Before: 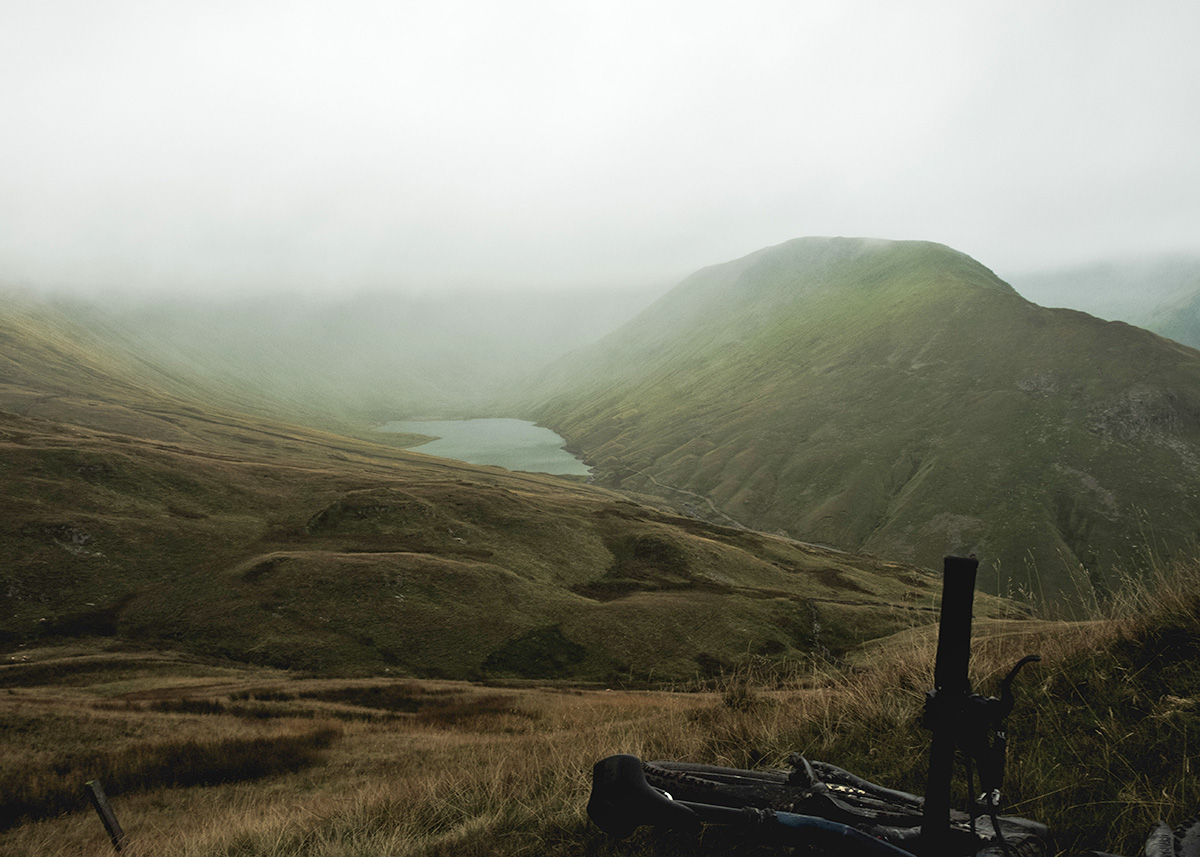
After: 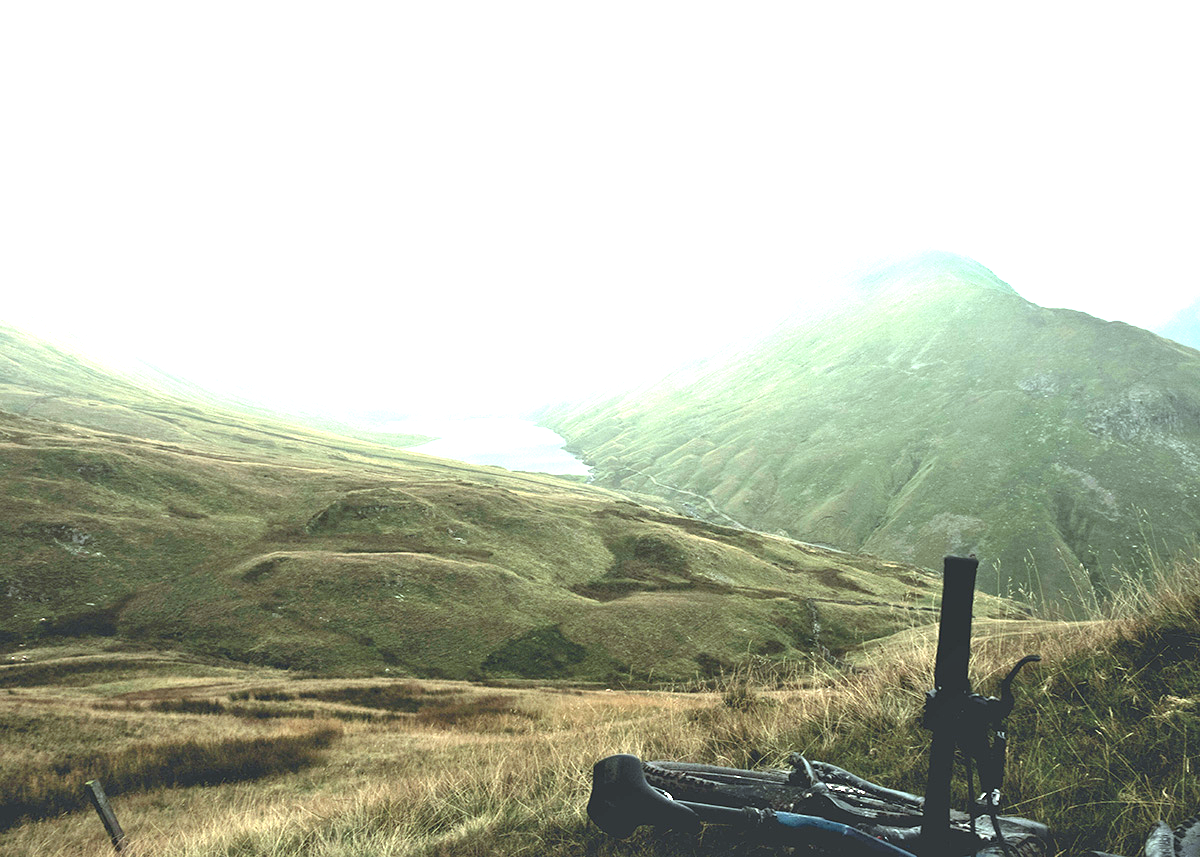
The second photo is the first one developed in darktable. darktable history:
exposure: black level correction 0, exposure 2.315 EV, compensate highlight preservation false
color correction: highlights a* -9.94, highlights b* -9.68
tone equalizer: on, module defaults
